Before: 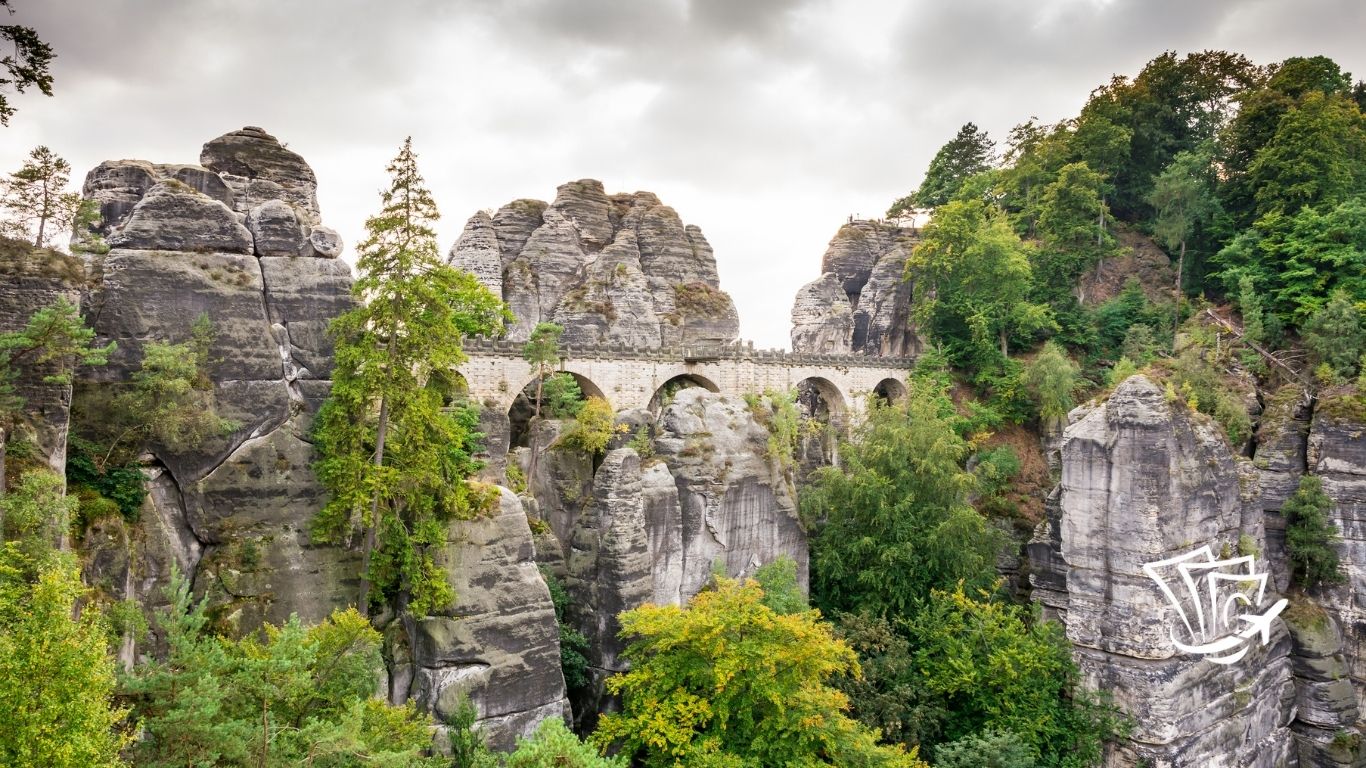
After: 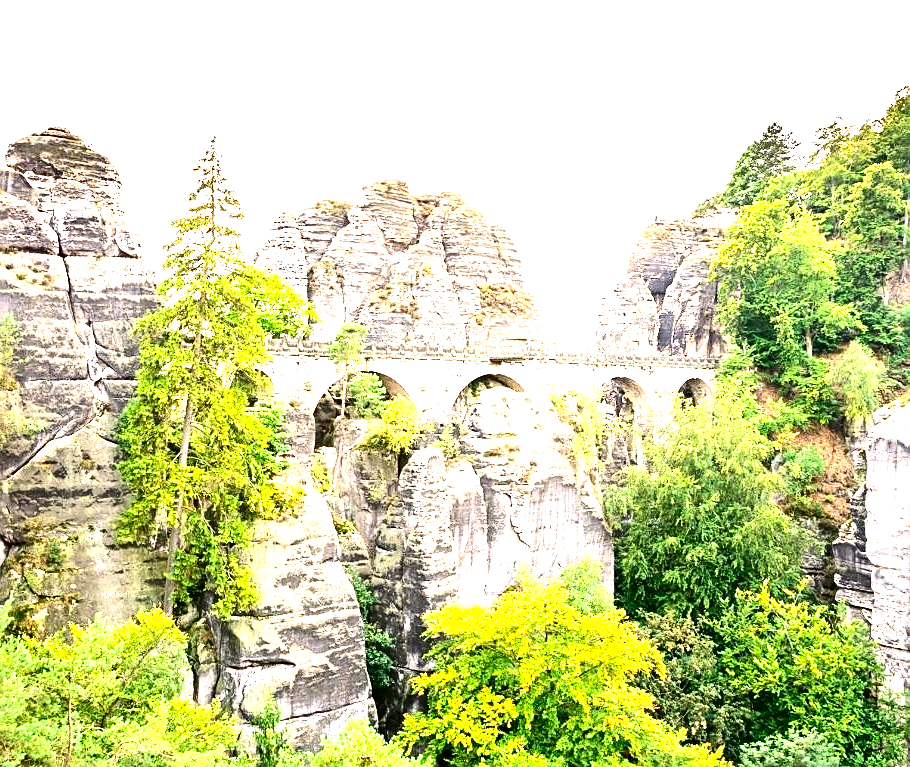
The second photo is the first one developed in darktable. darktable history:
white balance: emerald 1
crop and rotate: left 14.292%, right 19.041%
color correction: highlights b* 3
contrast brightness saturation: contrast 0.2, brightness -0.11, saturation 0.1
sharpen: on, module defaults
exposure: black level correction 0, exposure 2.088 EV, compensate exposure bias true, compensate highlight preservation false
